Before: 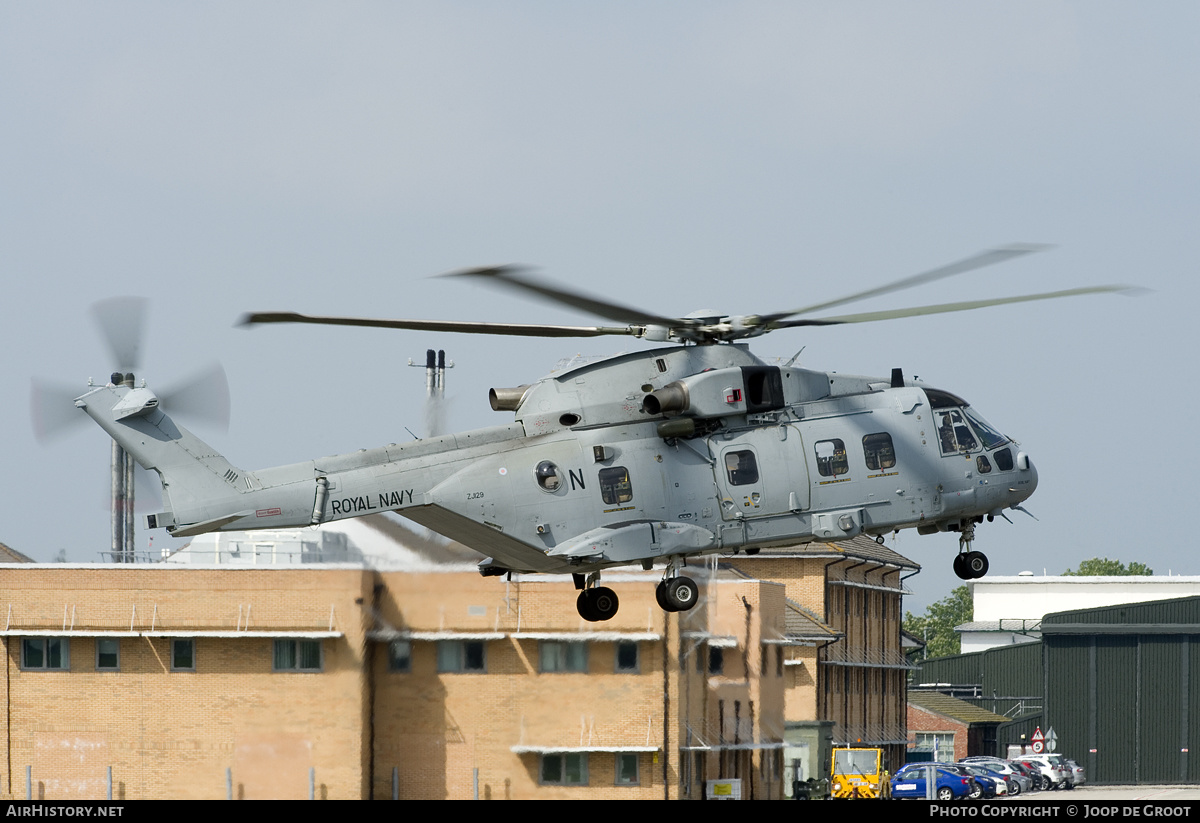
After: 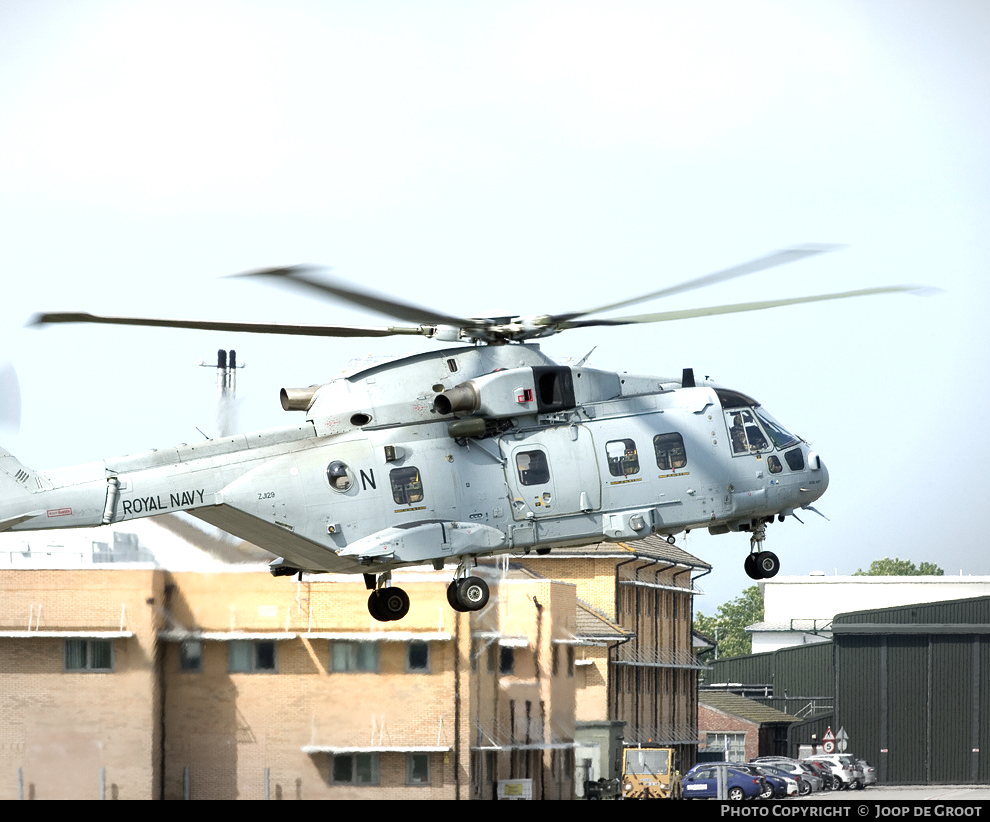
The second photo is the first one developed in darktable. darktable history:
exposure: black level correction 0, exposure 1.022 EV, compensate exposure bias true, compensate highlight preservation false
vignetting: fall-off start 100.87%, center (-0.068, -0.31), width/height ratio 1.309
crop: left 17.452%, bottom 0.016%
